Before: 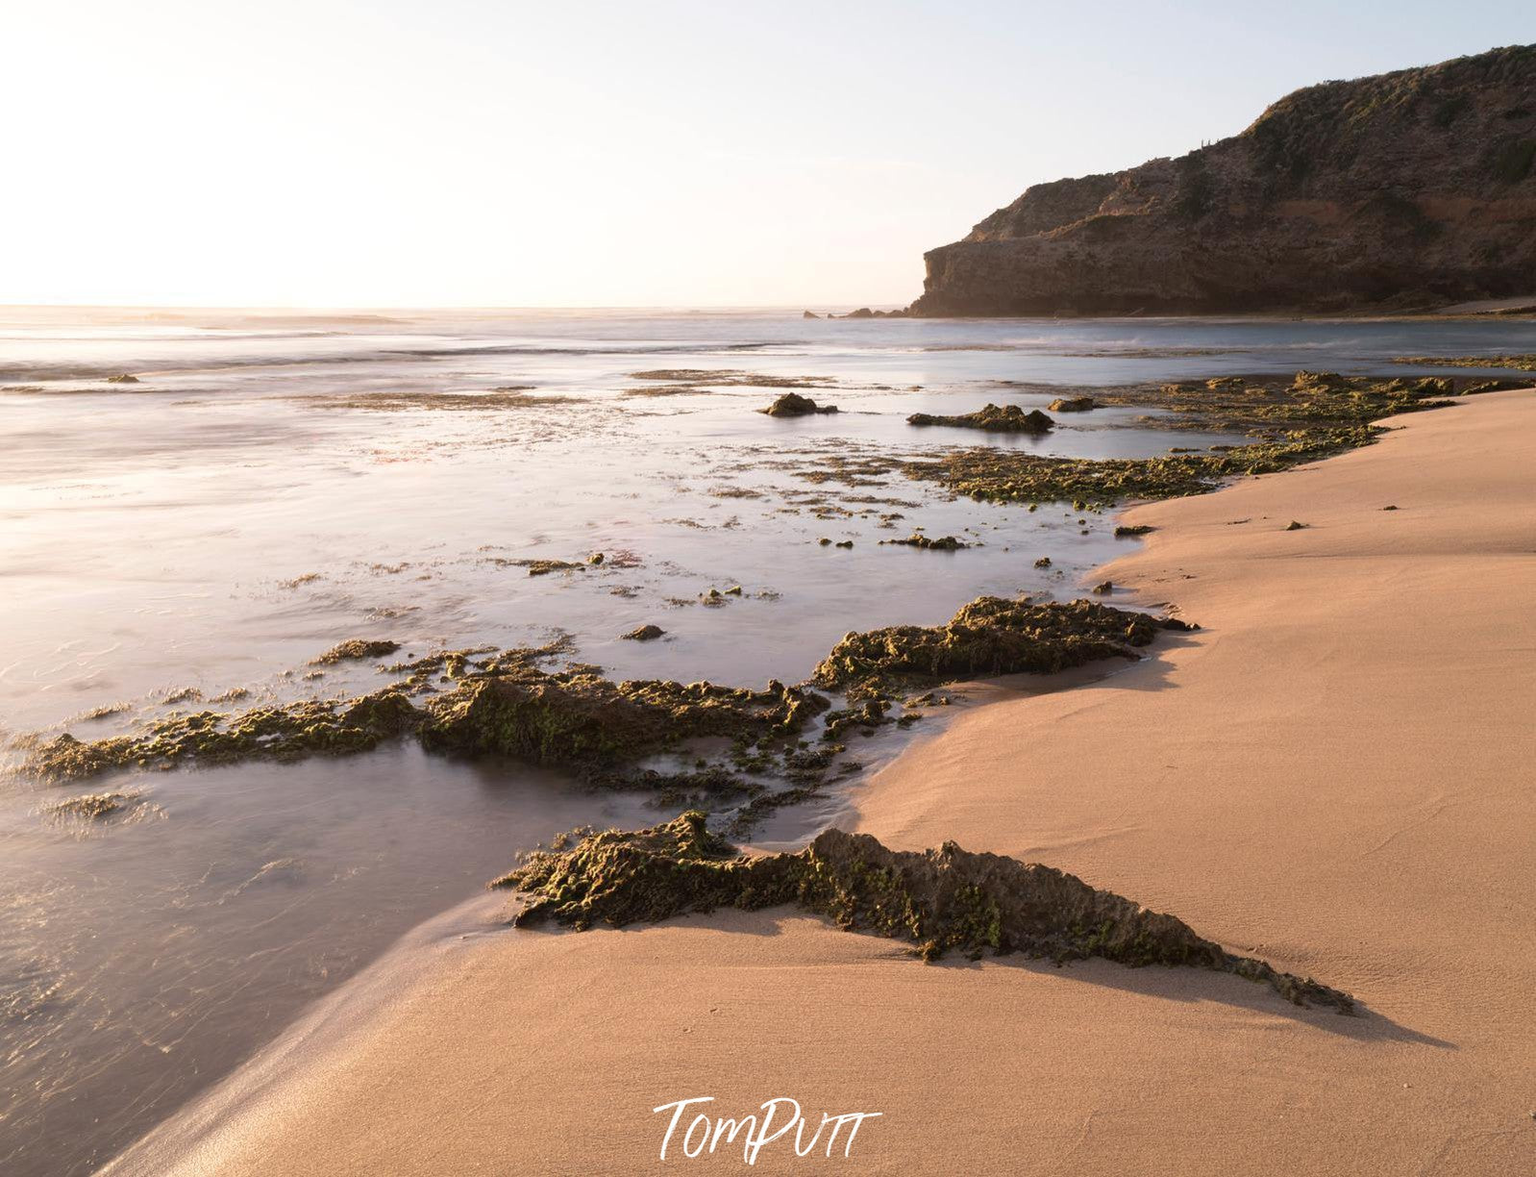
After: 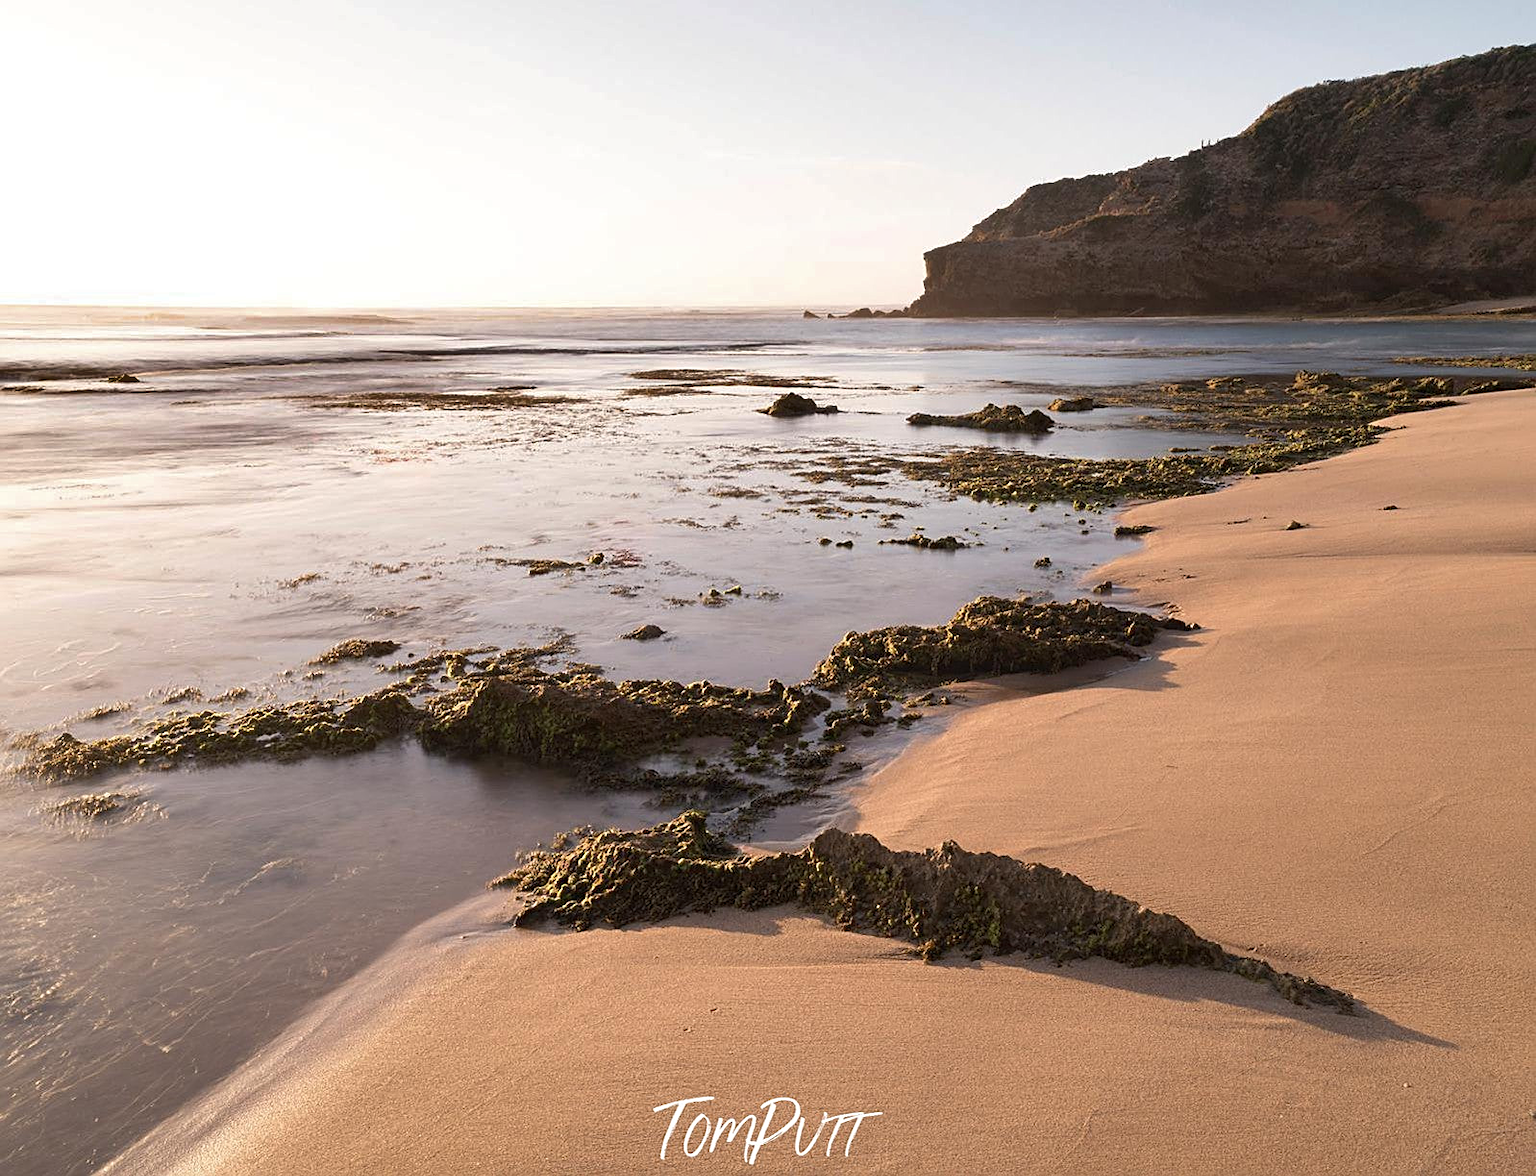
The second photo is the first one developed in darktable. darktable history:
shadows and highlights: radius 134.42, soften with gaussian
sharpen: on, module defaults
